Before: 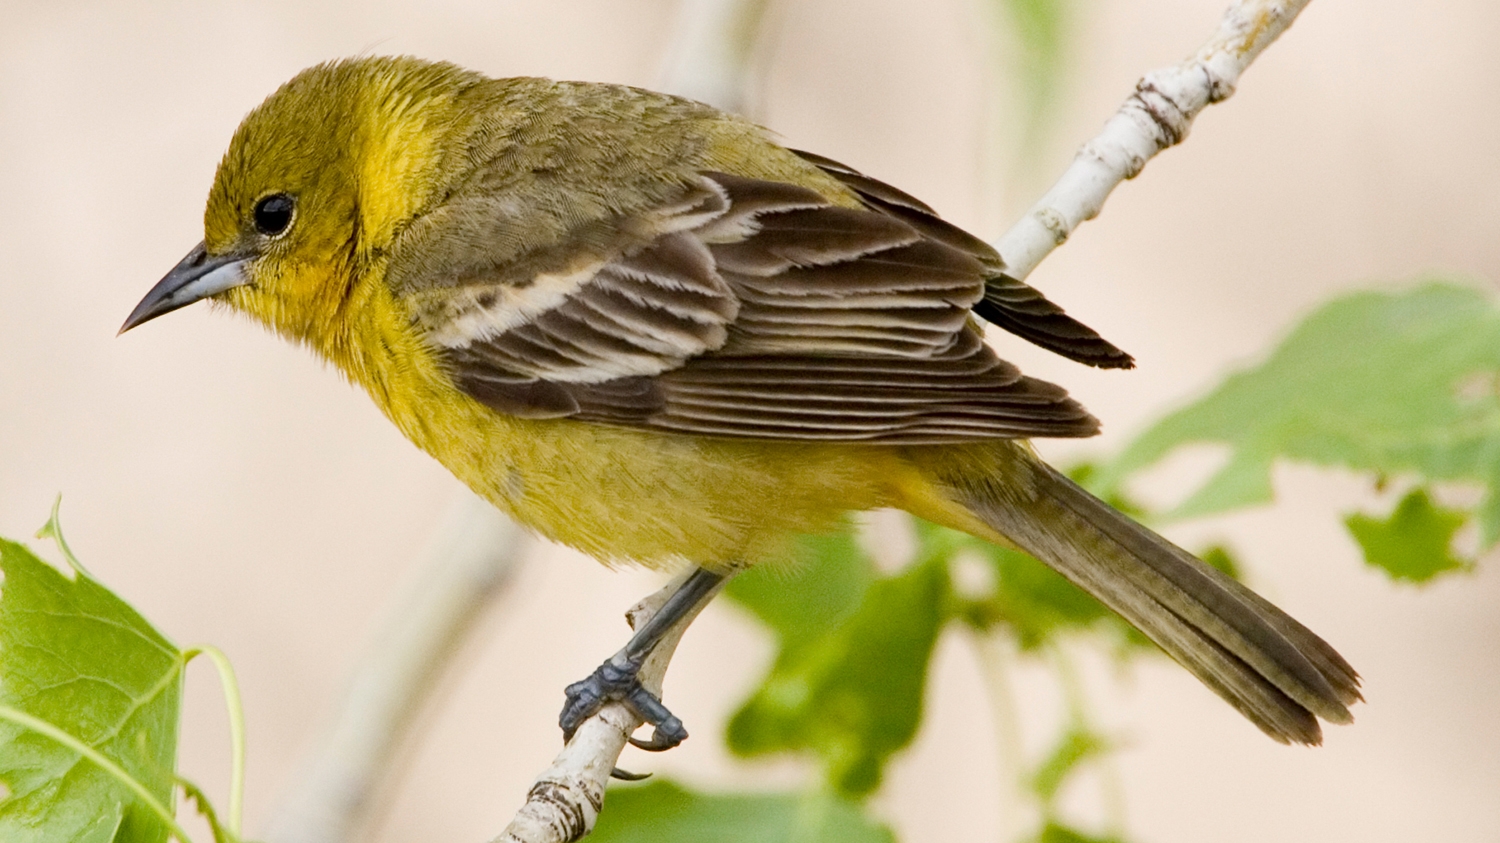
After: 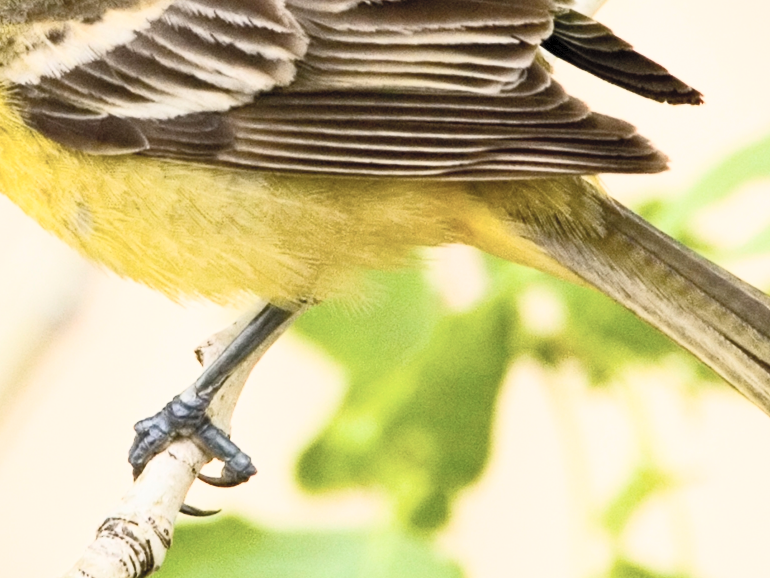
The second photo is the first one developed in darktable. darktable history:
contrast brightness saturation: contrast 0.373, brightness 0.523
crop and rotate: left 28.751%, top 31.356%, right 19.86%
